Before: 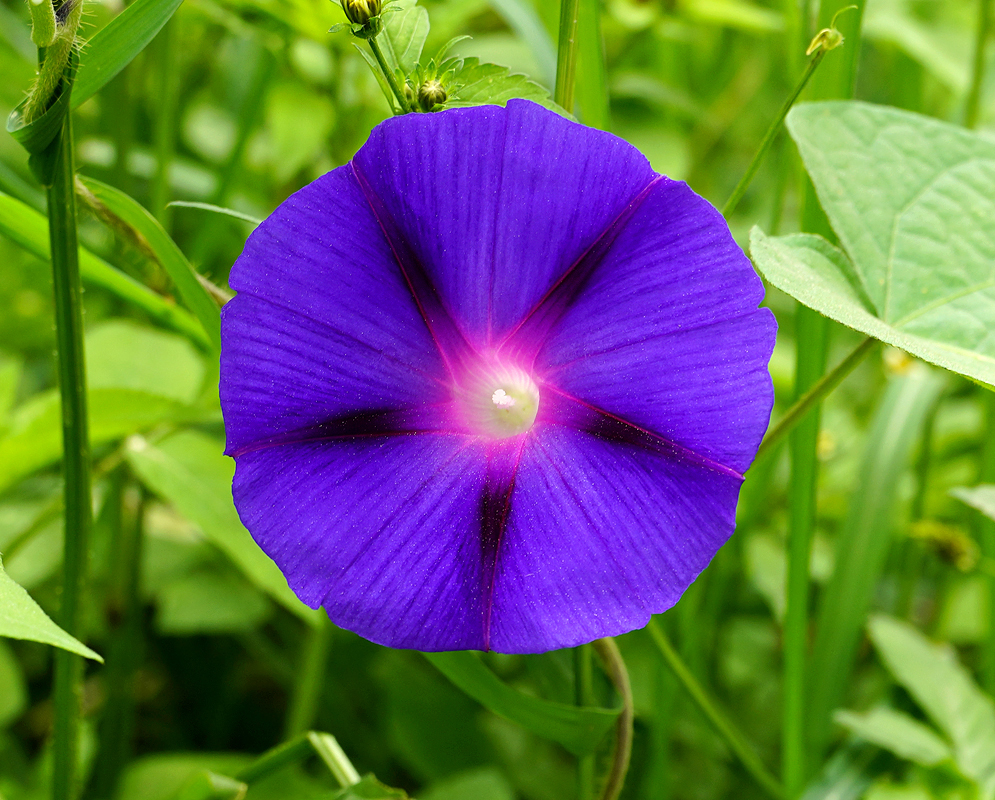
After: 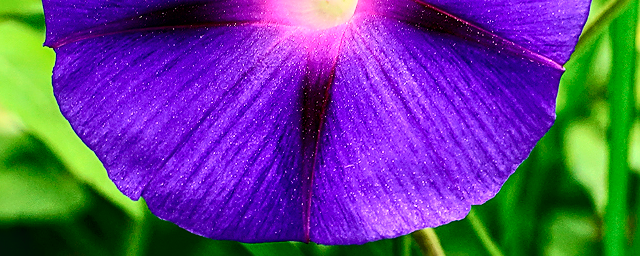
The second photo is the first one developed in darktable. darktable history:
local contrast: on, module defaults
crop: left 18.091%, top 51.13%, right 17.525%, bottom 16.85%
contrast brightness saturation: contrast 0.39, brightness 0.1
sharpen: on, module defaults
exposure: compensate exposure bias true, compensate highlight preservation false
